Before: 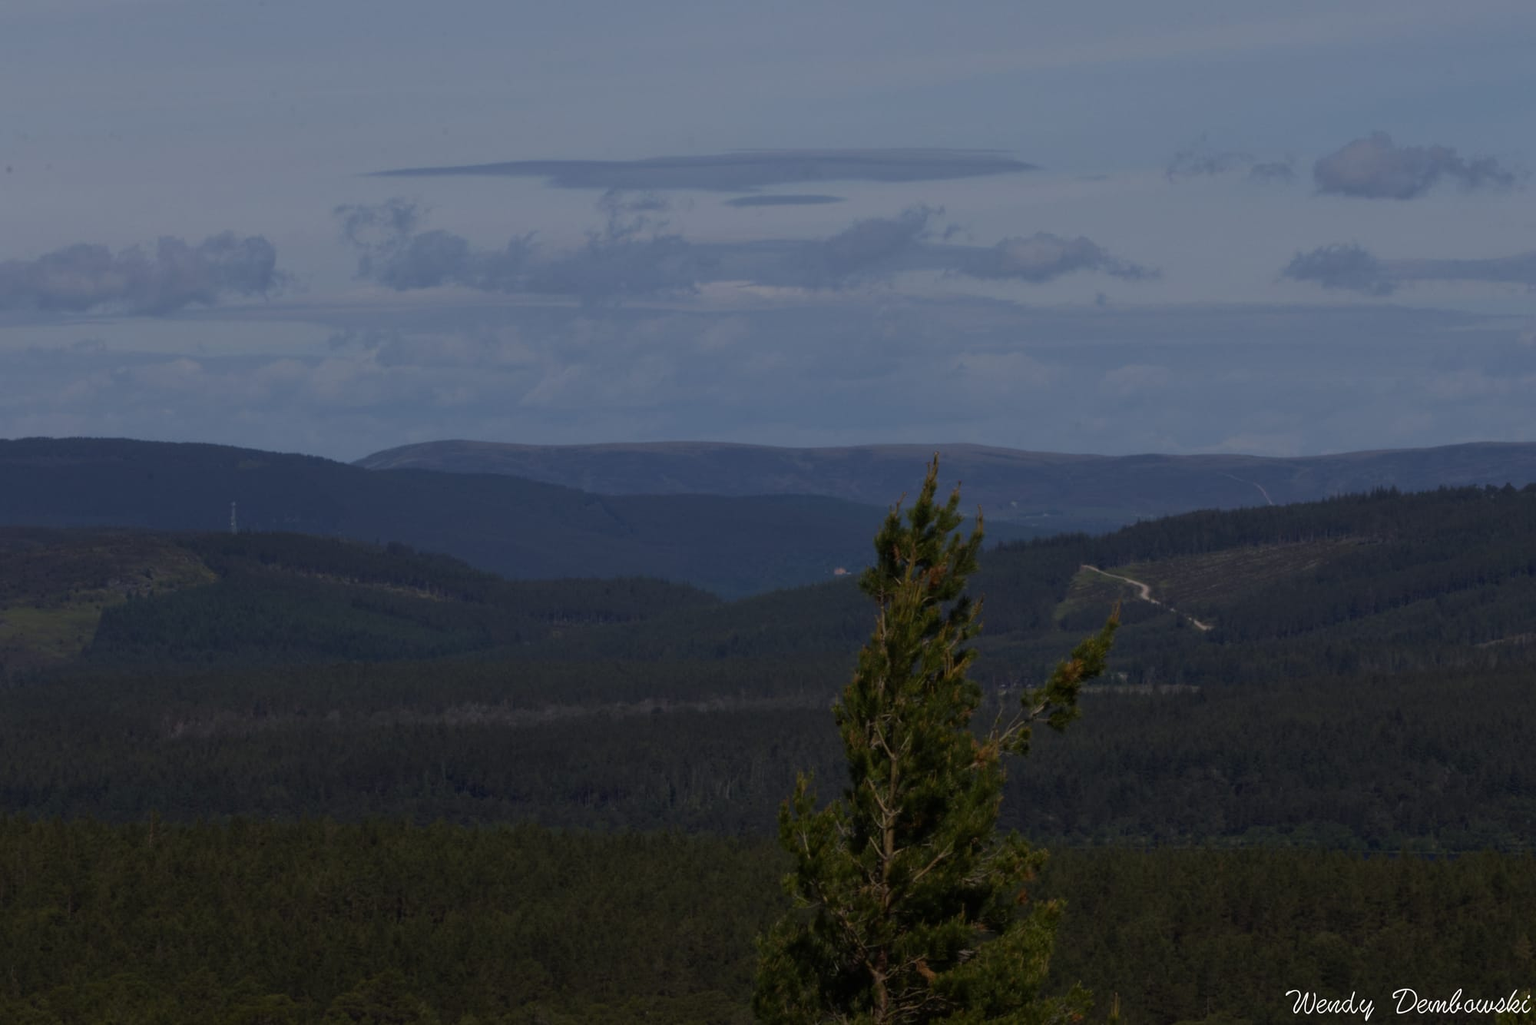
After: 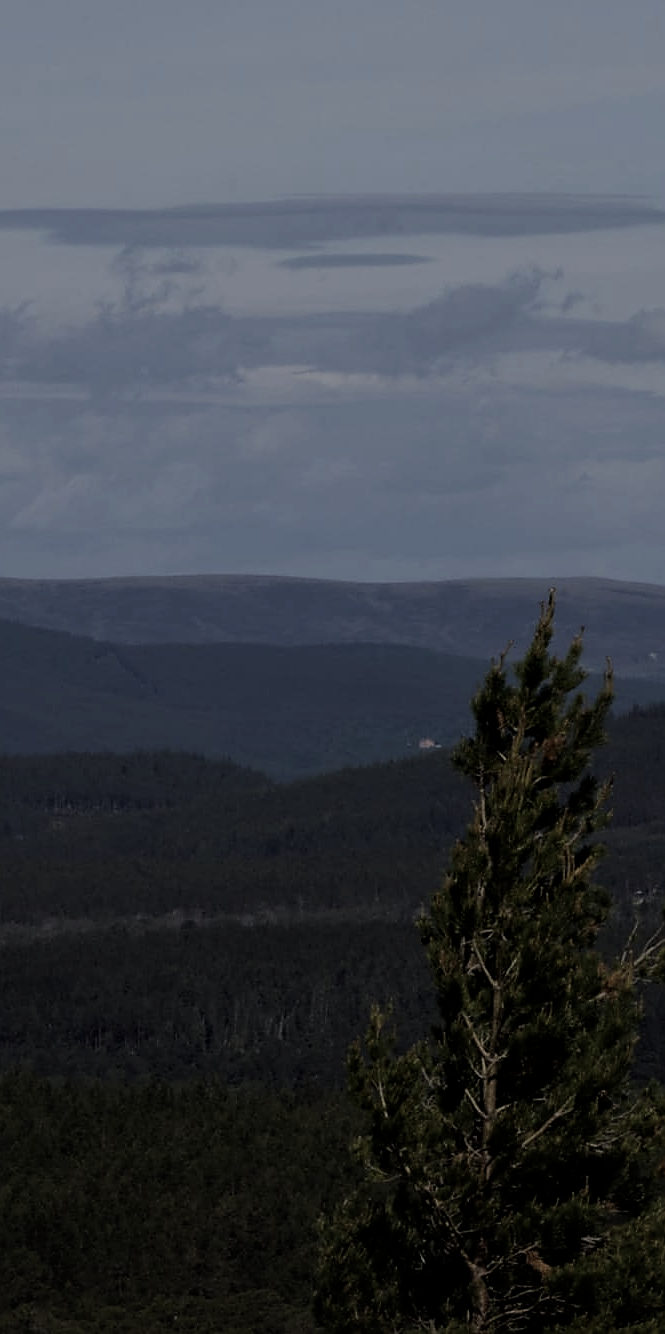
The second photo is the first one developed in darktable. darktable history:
shadows and highlights: shadows 12, white point adjustment 1.2, highlights -0.36, soften with gaussian
sharpen: radius 1.4, amount 1.25, threshold 0.7
contrast brightness saturation: contrast 0.1, saturation -0.3
crop: left 33.36%, right 33.36%
filmic rgb: black relative exposure -7.65 EV, white relative exposure 4.56 EV, hardness 3.61
local contrast: mode bilateral grid, contrast 100, coarseness 100, detail 108%, midtone range 0.2
fill light: exposure -0.73 EV, center 0.69, width 2.2
